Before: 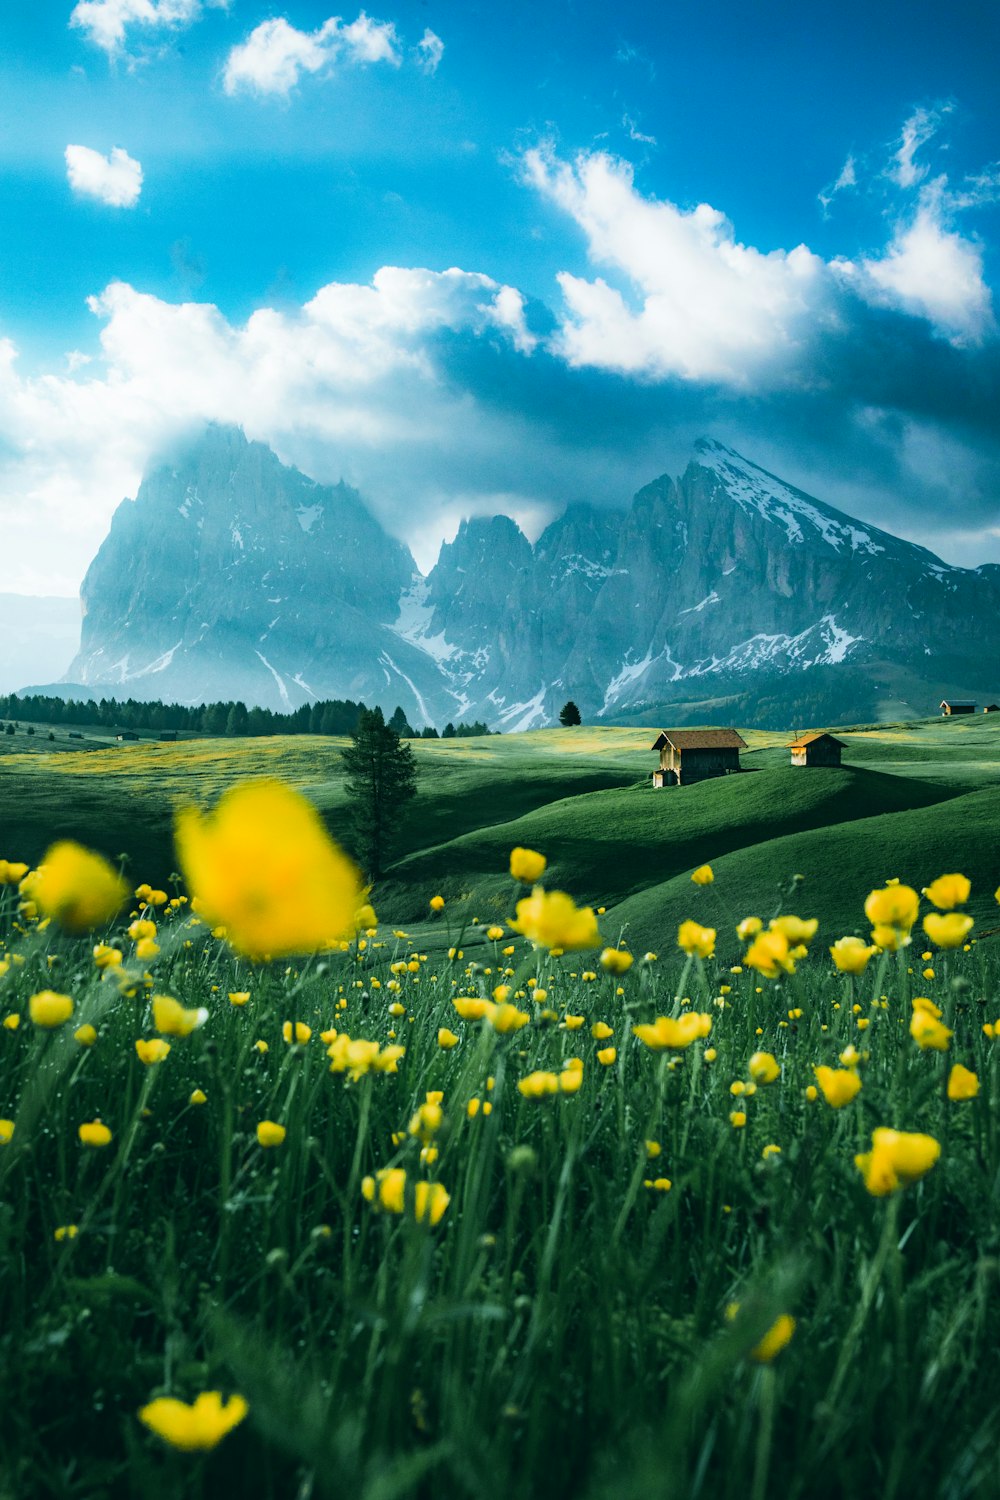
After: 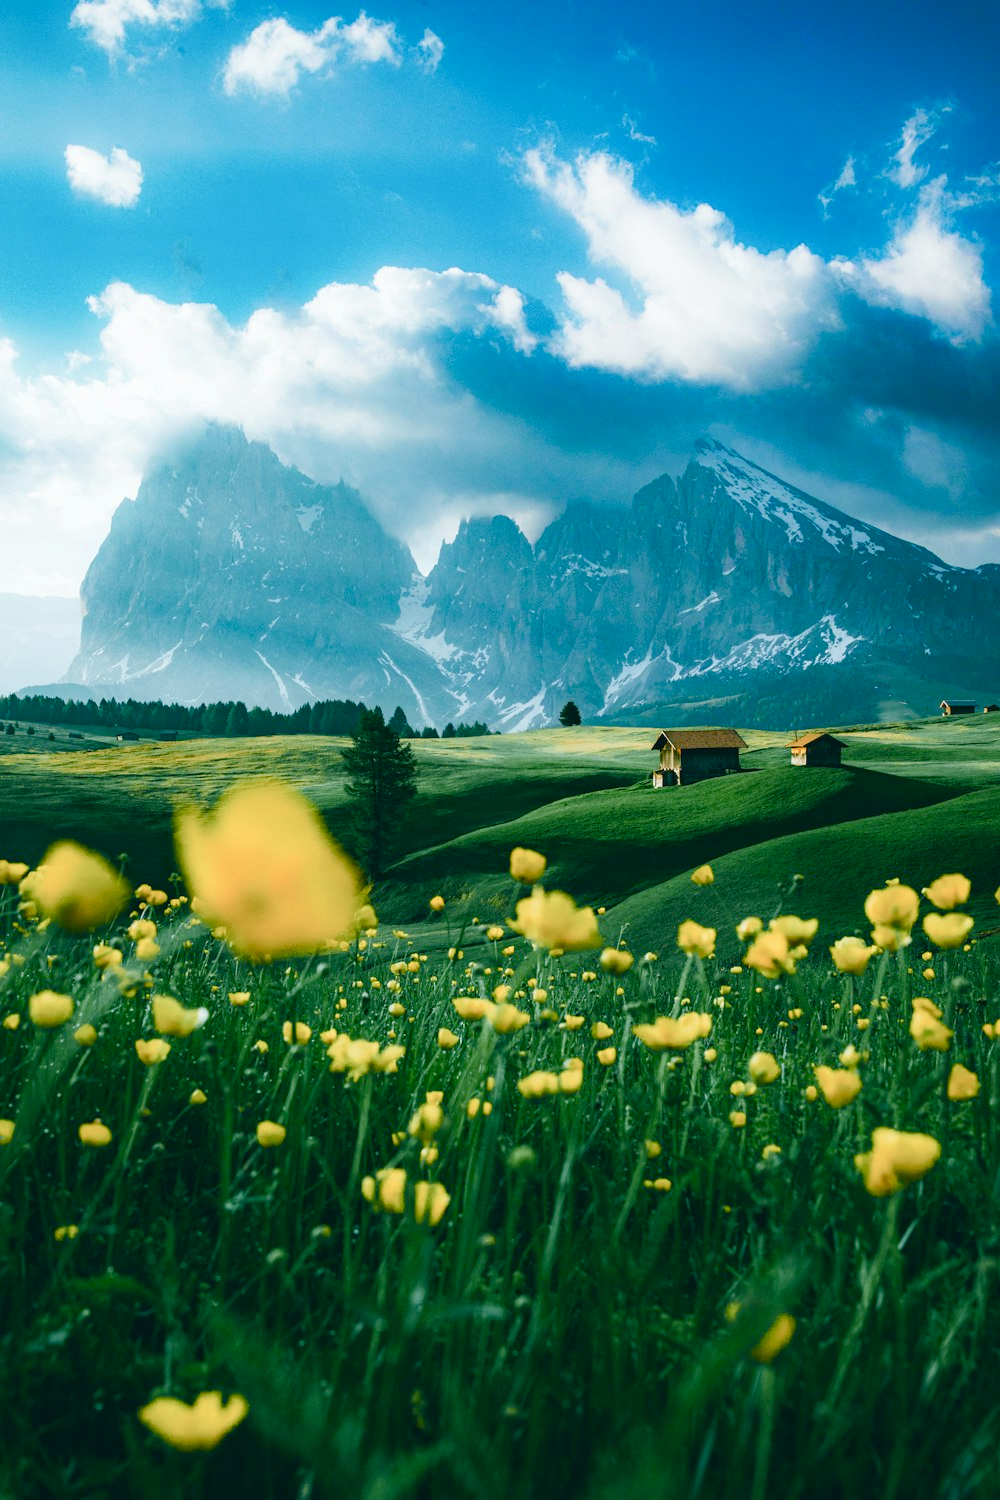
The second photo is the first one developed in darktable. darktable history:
color balance rgb: global offset › luminance 0.221%, perceptual saturation grading › global saturation 20%, perceptual saturation grading › highlights -50.237%, perceptual saturation grading › shadows 30.902%, global vibrance 20%
